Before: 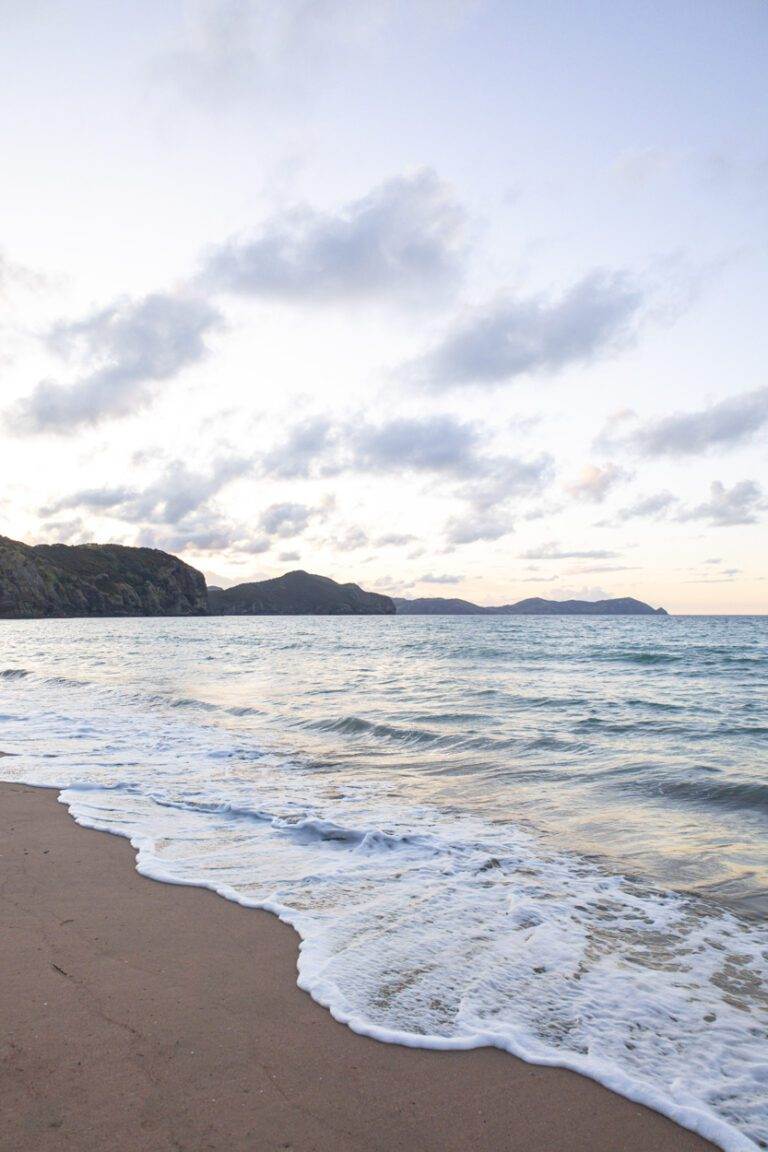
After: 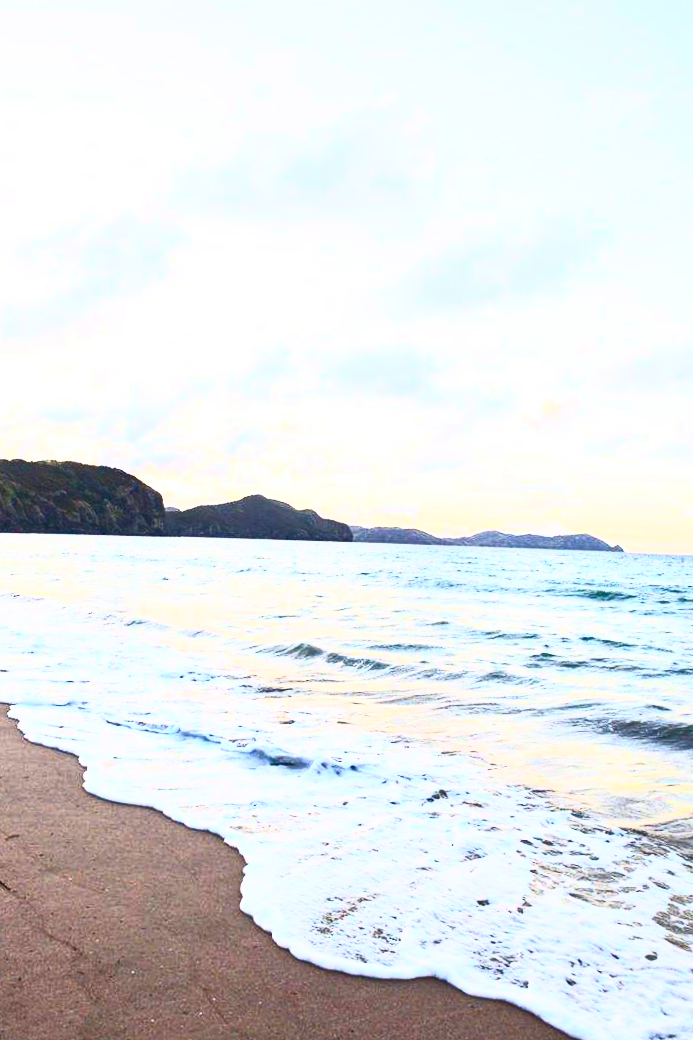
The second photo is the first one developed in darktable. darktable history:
crop and rotate: angle -2.1°, left 3.157%, top 4.036%, right 1.661%, bottom 0.727%
contrast brightness saturation: contrast 0.826, brightness 0.582, saturation 0.572
haze removal: compatibility mode true, adaptive false
